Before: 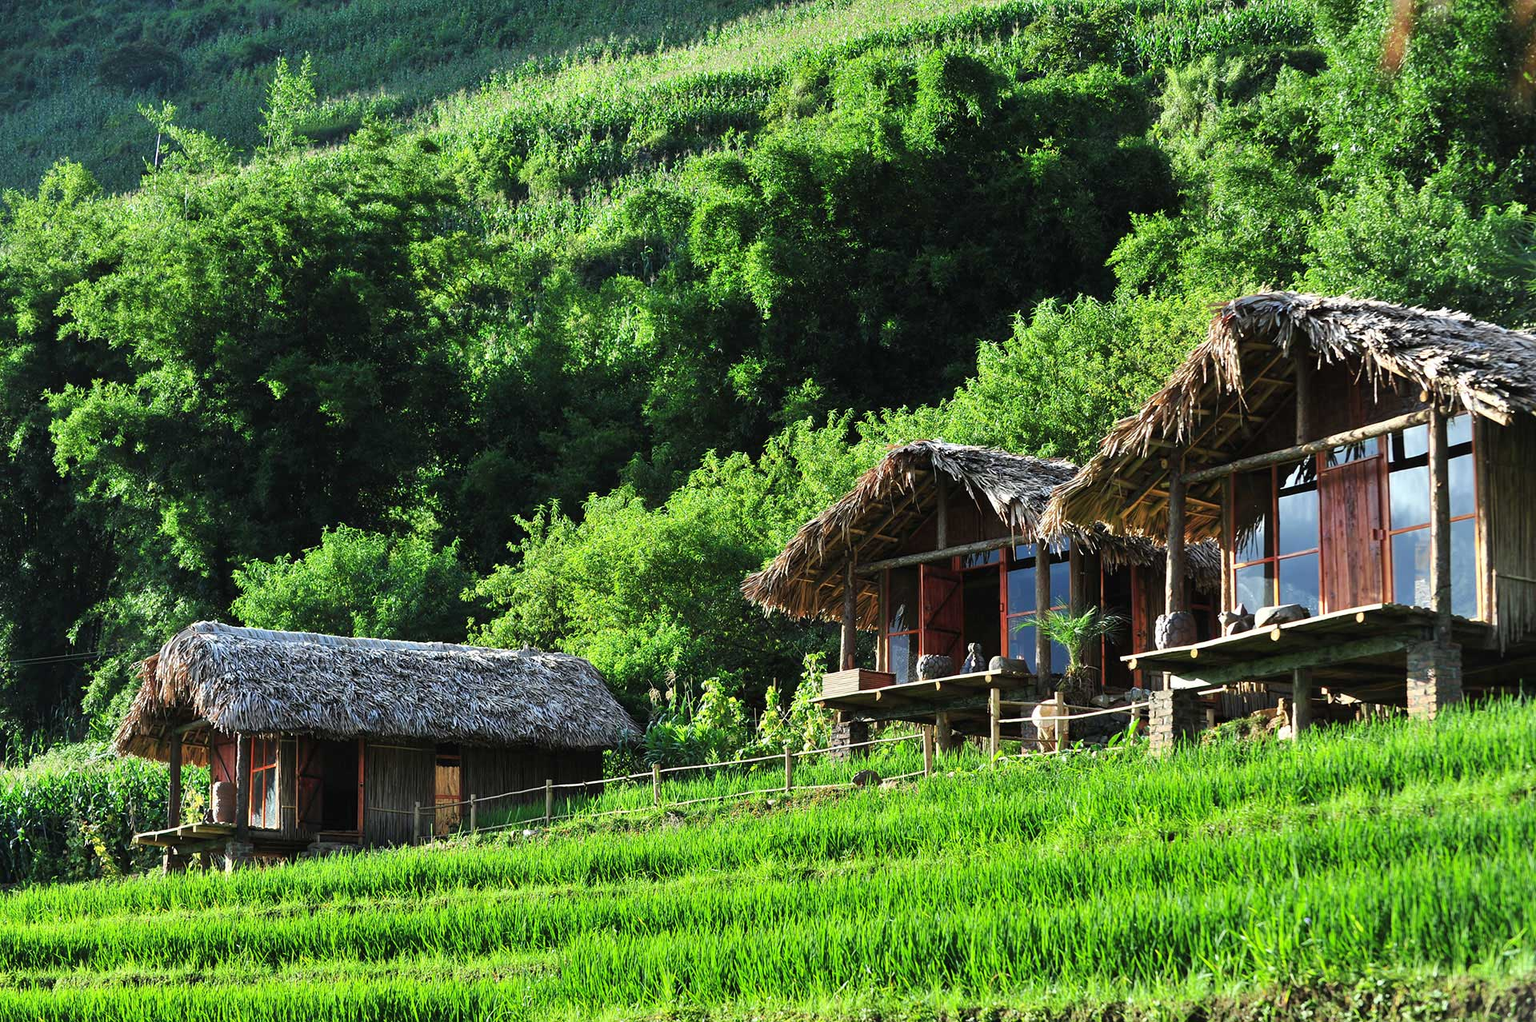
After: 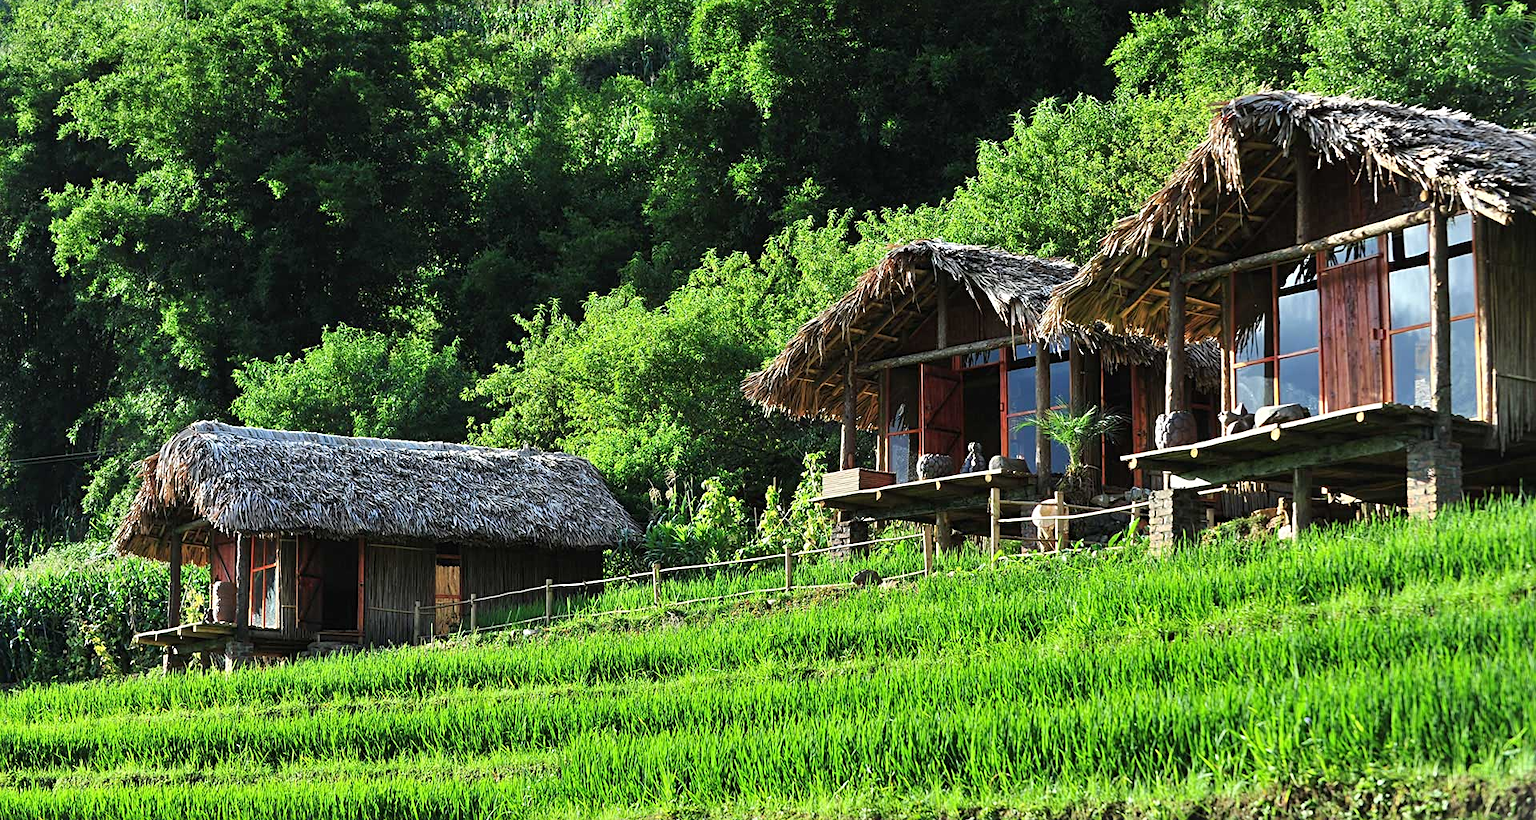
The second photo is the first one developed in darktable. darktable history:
sharpen: radius 2.5, amount 0.331
crop and rotate: top 19.68%
